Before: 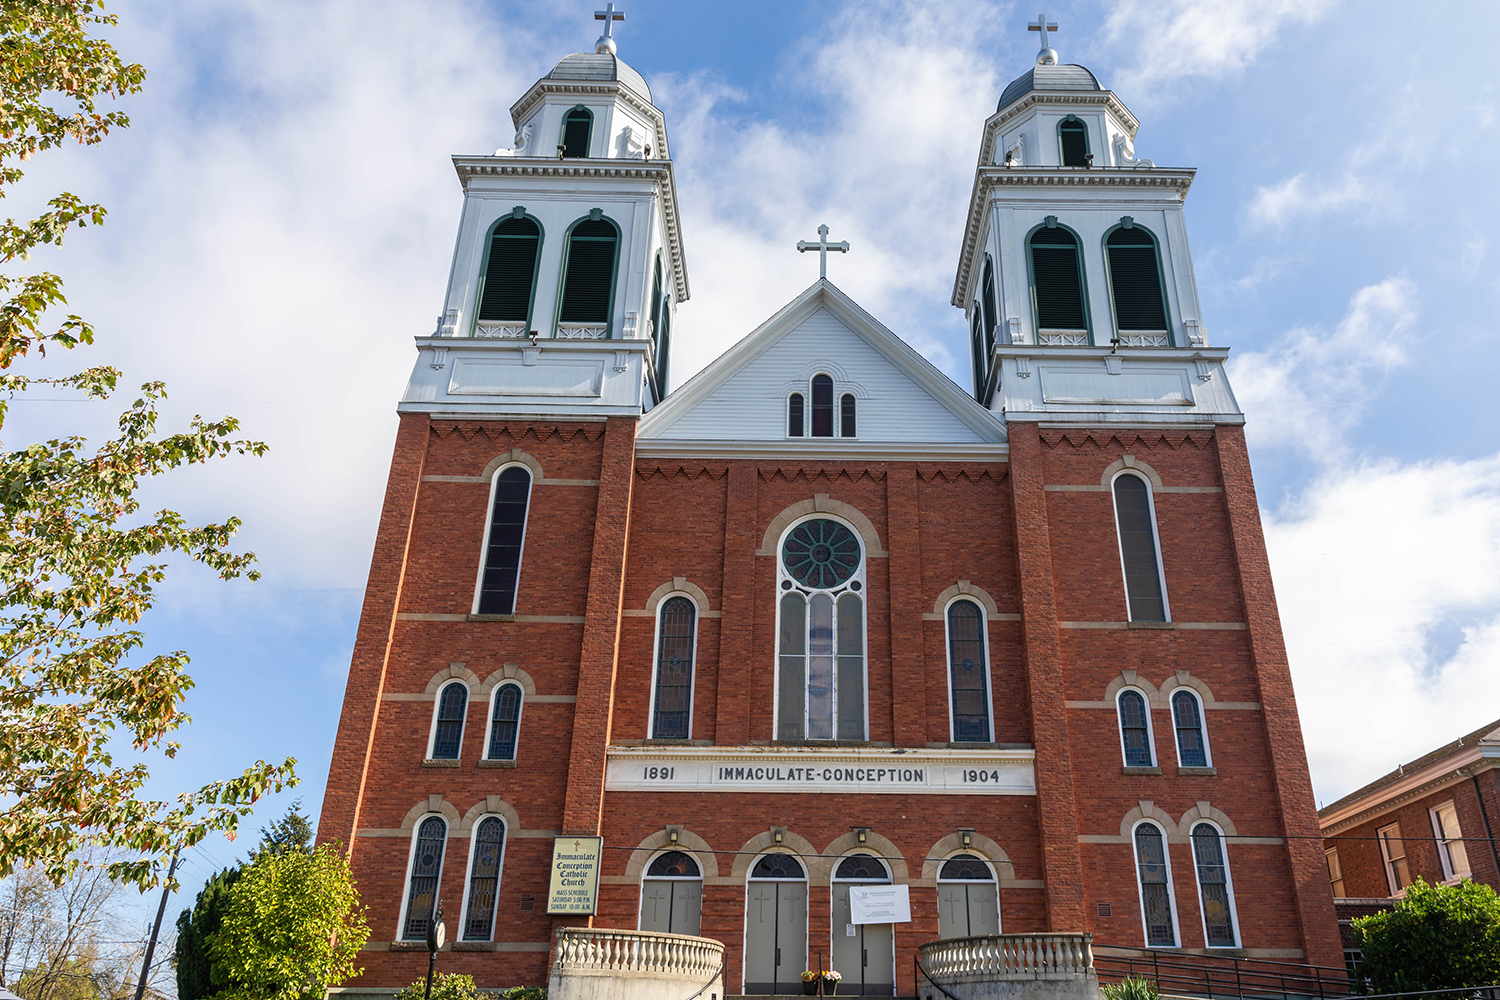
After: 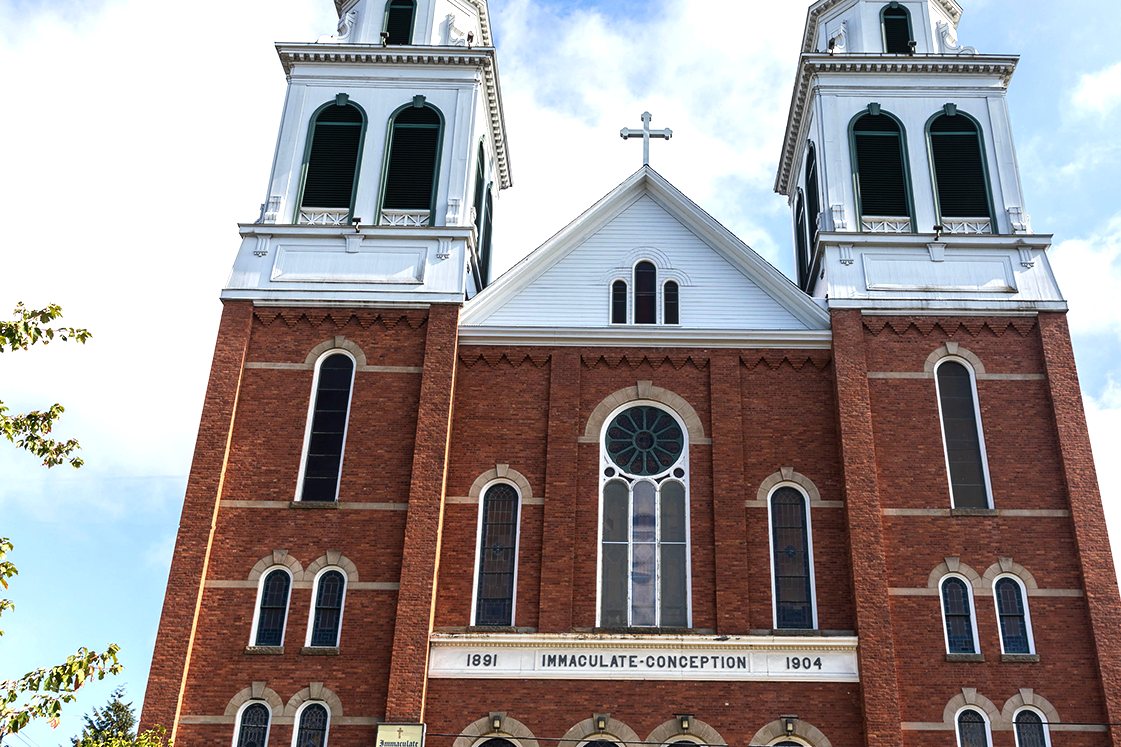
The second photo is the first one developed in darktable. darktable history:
tone equalizer: -8 EV -0.75 EV, -7 EV -0.7 EV, -6 EV -0.6 EV, -5 EV -0.4 EV, -3 EV 0.4 EV, -2 EV 0.6 EV, -1 EV 0.7 EV, +0 EV 0.75 EV, edges refinement/feathering 500, mask exposure compensation -1.57 EV, preserve details no
crop and rotate: left 11.831%, top 11.346%, right 13.429%, bottom 13.899%
